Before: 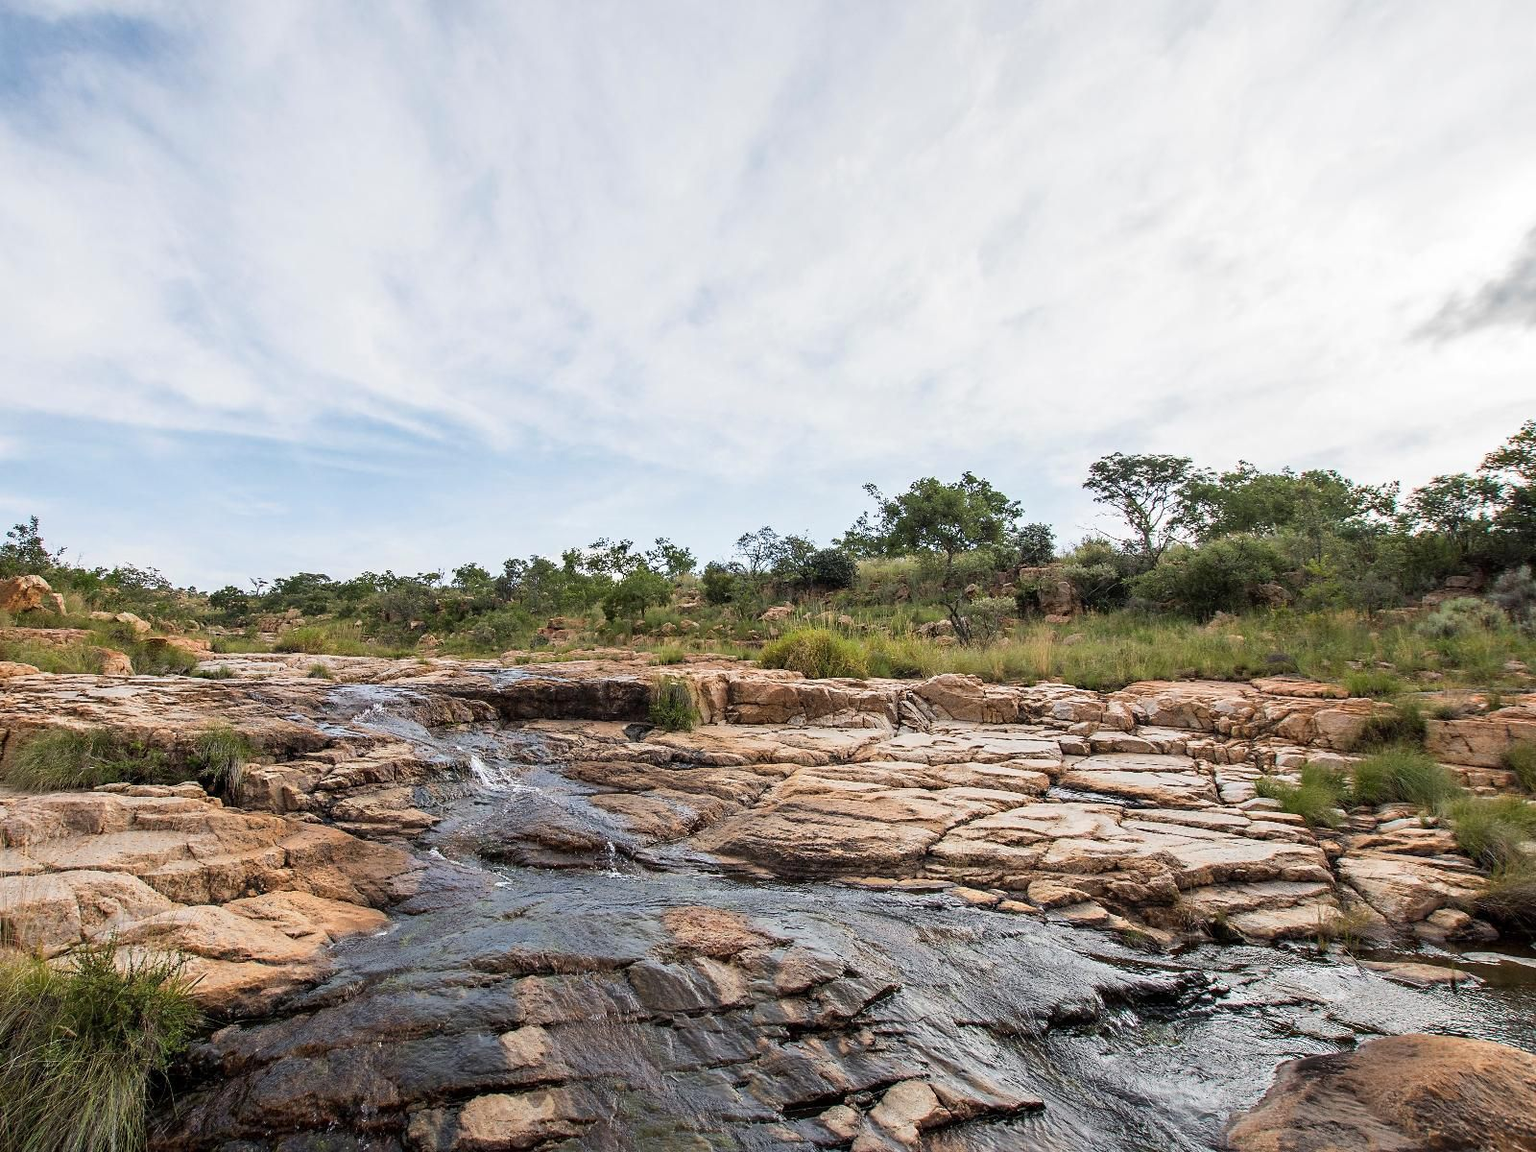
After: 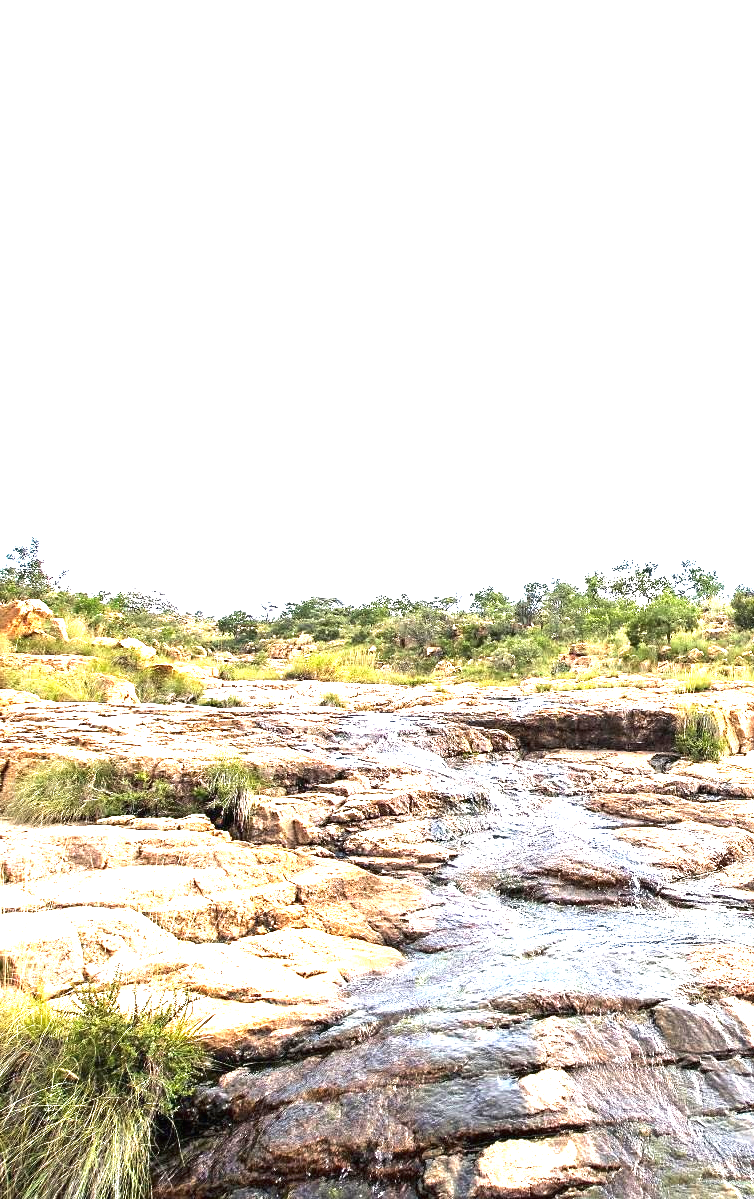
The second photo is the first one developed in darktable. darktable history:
exposure: black level correction 0, exposure 1.745 EV, compensate exposure bias true, compensate highlight preservation false
color balance rgb: power › luminance 3.192%, power › hue 234.76°, perceptual saturation grading › global saturation 0.462%, perceptual brilliance grading › global brilliance -4.306%, perceptual brilliance grading › highlights 23.7%, perceptual brilliance grading › mid-tones 6.972%, perceptual brilliance grading › shadows -4.872%, global vibrance 10.953%
crop and rotate: left 0.063%, top 0%, right 52.785%
